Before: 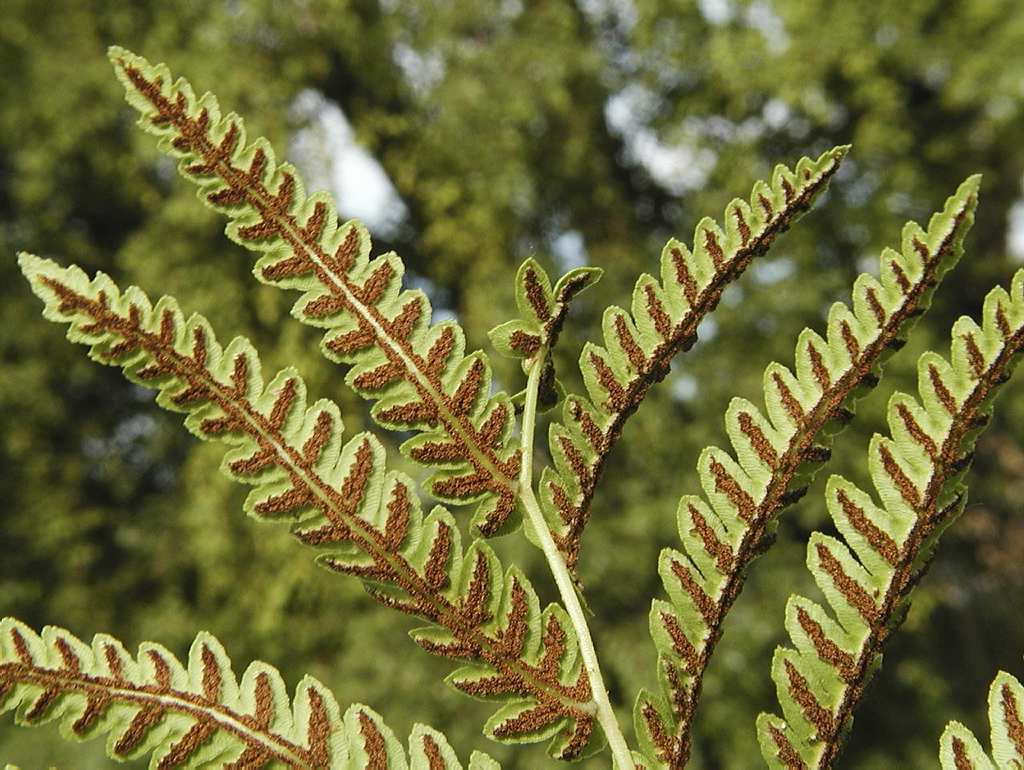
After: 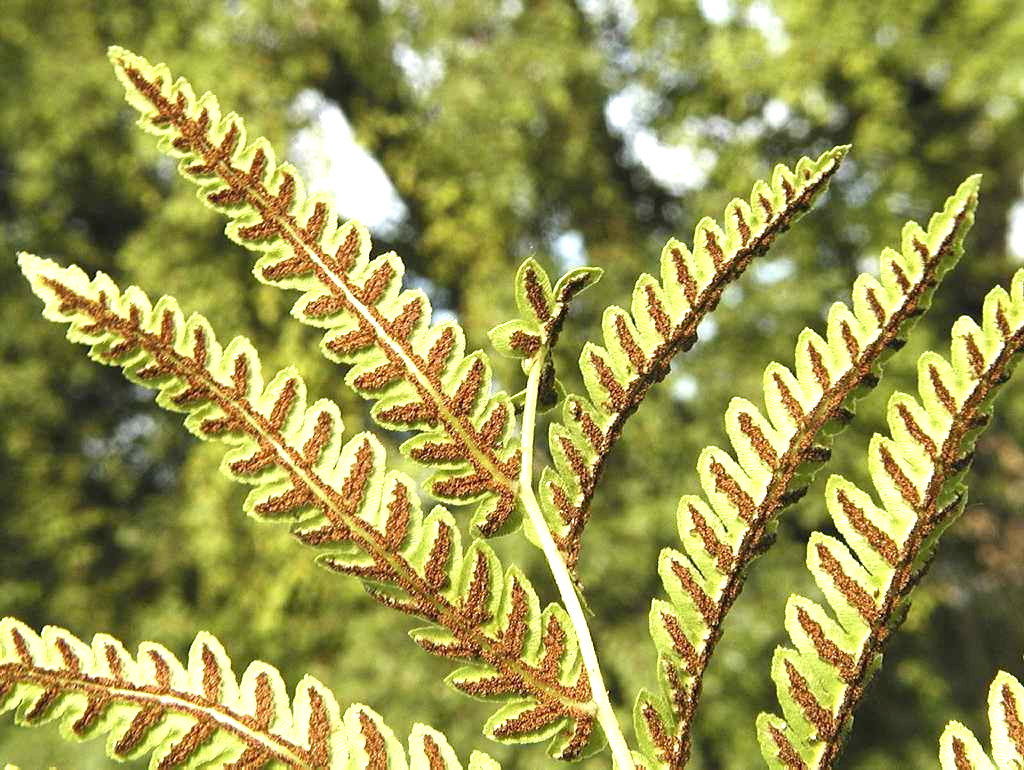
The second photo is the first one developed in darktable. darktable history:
exposure: black level correction 0.001, exposure 1.116 EV, compensate highlight preservation false
